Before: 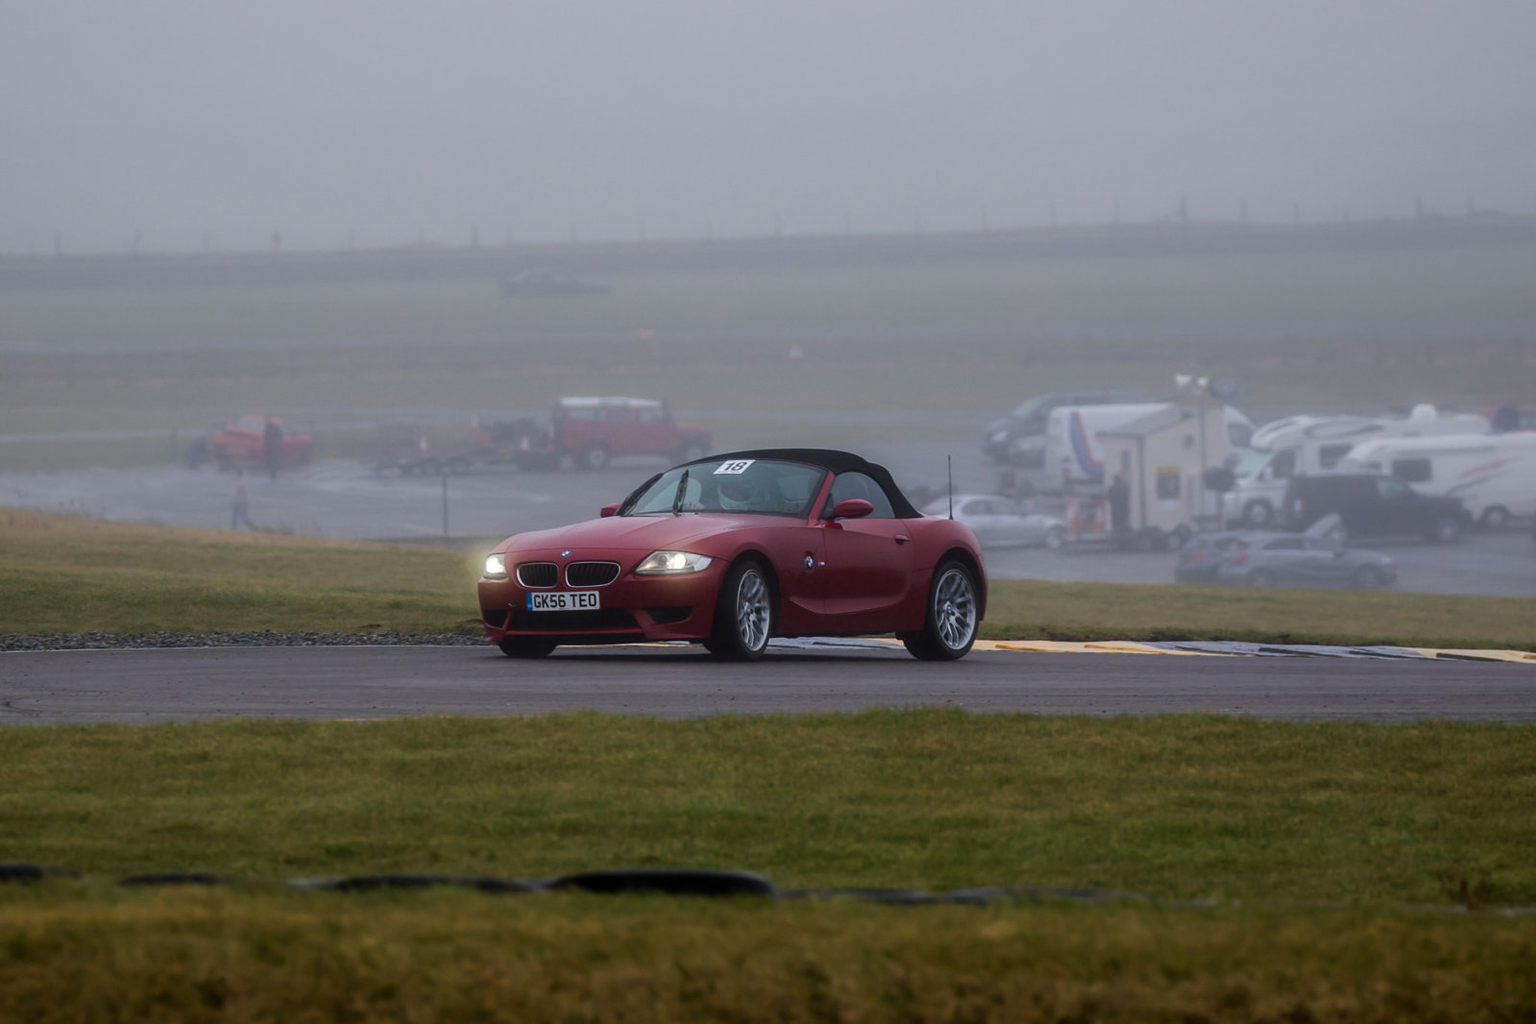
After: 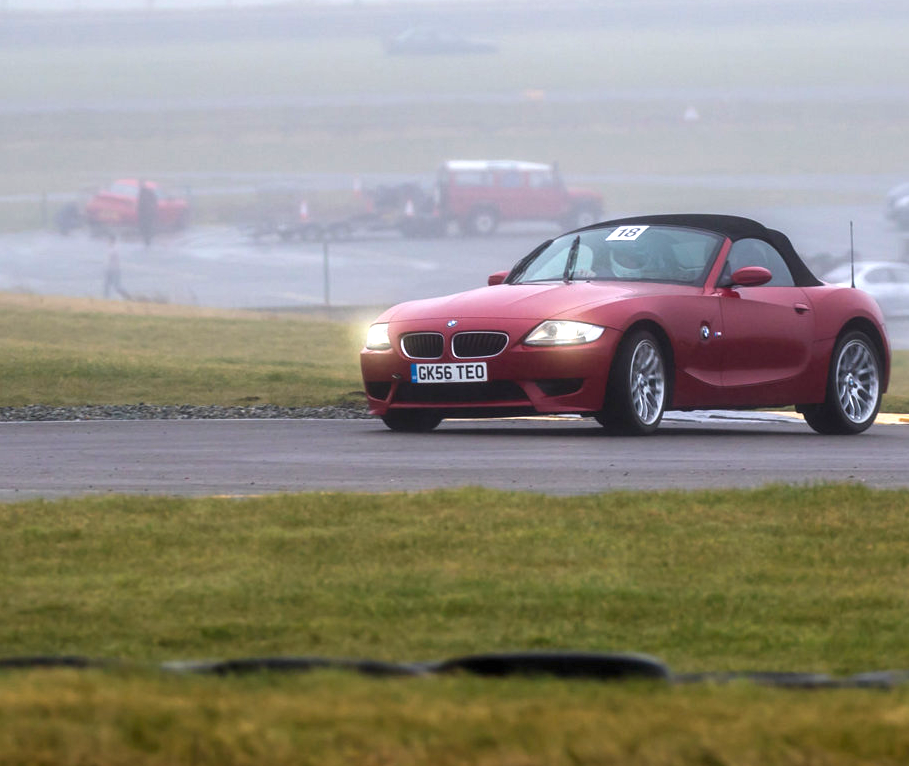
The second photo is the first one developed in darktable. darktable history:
crop: left 8.622%, top 23.78%, right 34.496%, bottom 4.335%
exposure: black level correction 0, exposure 1.2 EV, compensate highlight preservation false
